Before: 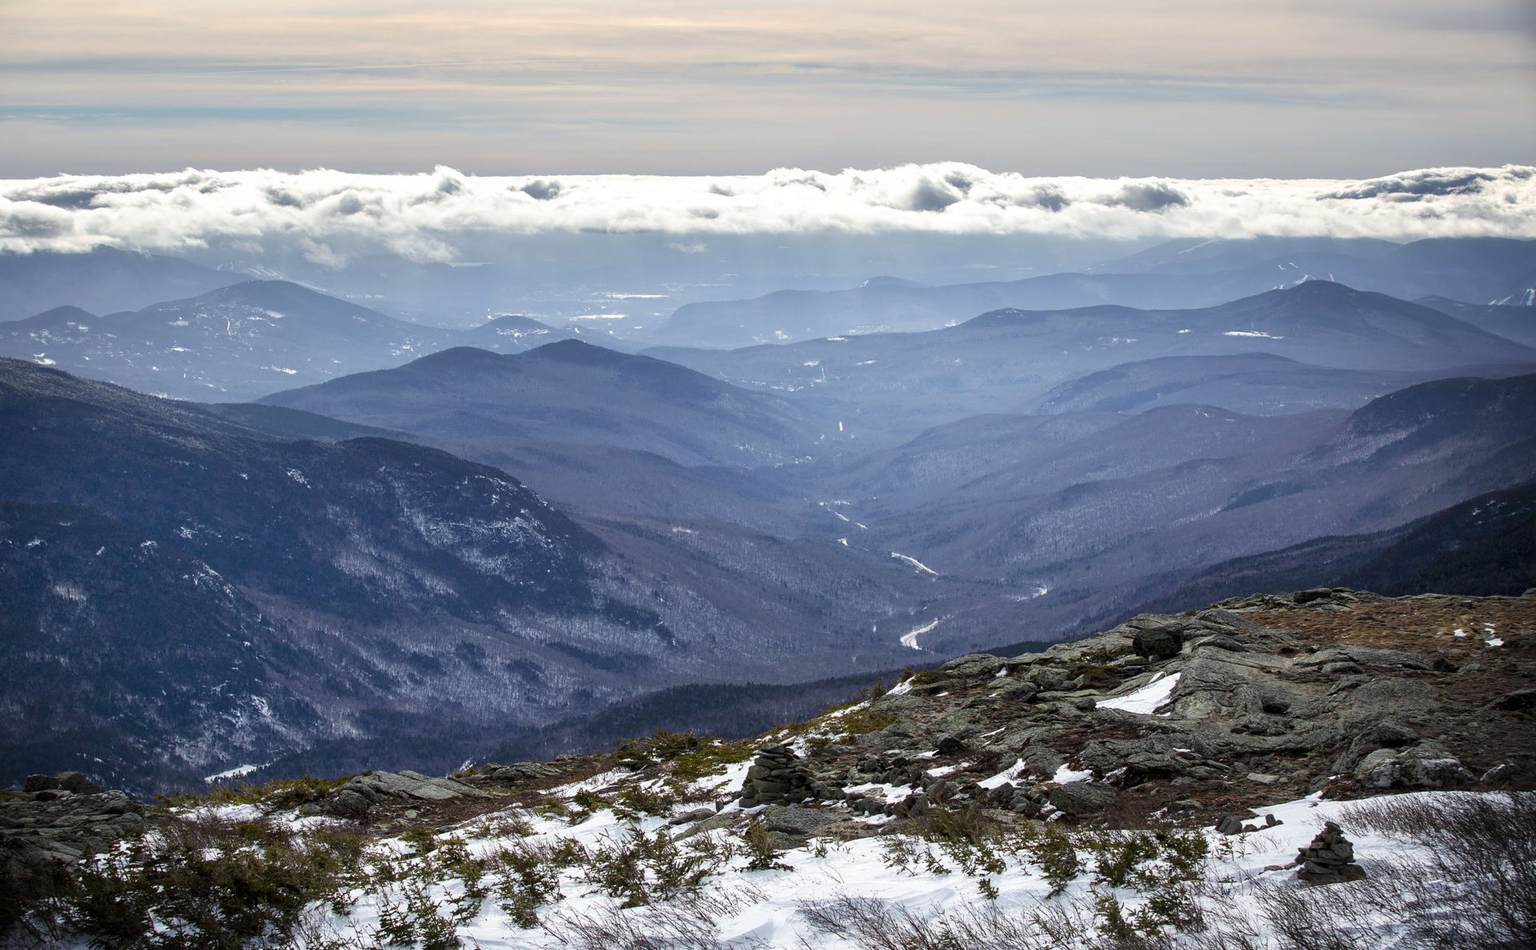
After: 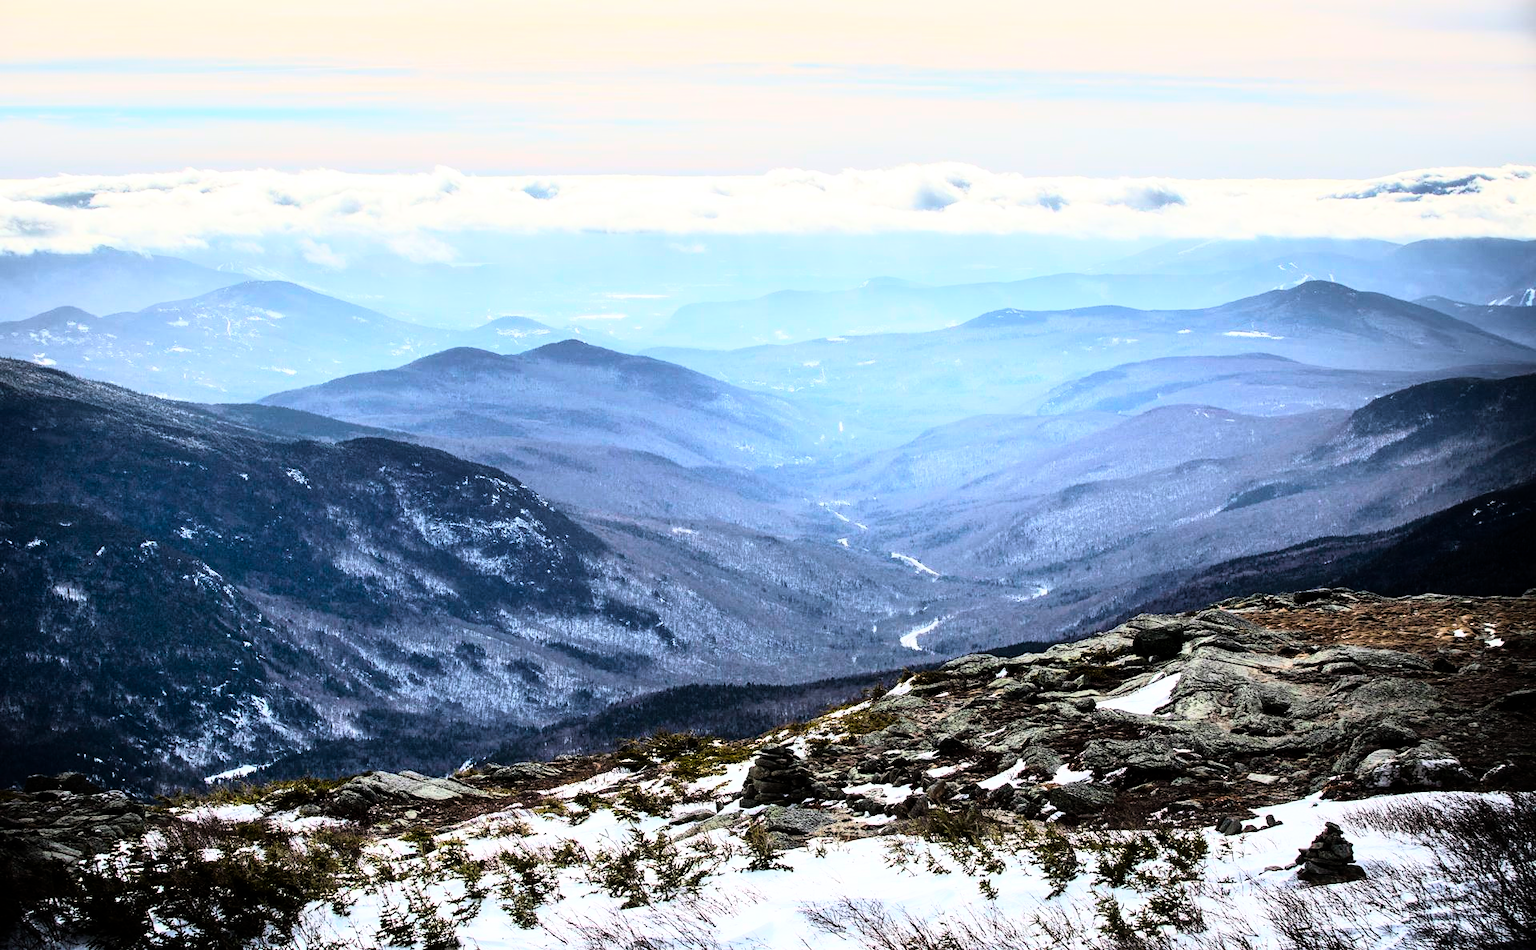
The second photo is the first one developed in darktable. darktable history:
rgb curve: curves: ch0 [(0, 0) (0.21, 0.15) (0.24, 0.21) (0.5, 0.75) (0.75, 0.96) (0.89, 0.99) (1, 1)]; ch1 [(0, 0.02) (0.21, 0.13) (0.25, 0.2) (0.5, 0.67) (0.75, 0.9) (0.89, 0.97) (1, 1)]; ch2 [(0, 0.02) (0.21, 0.13) (0.25, 0.2) (0.5, 0.67) (0.75, 0.9) (0.89, 0.97) (1, 1)], compensate middle gray true
base curve: curves: ch0 [(0, 0) (0.472, 0.455) (1, 1)], preserve colors none
